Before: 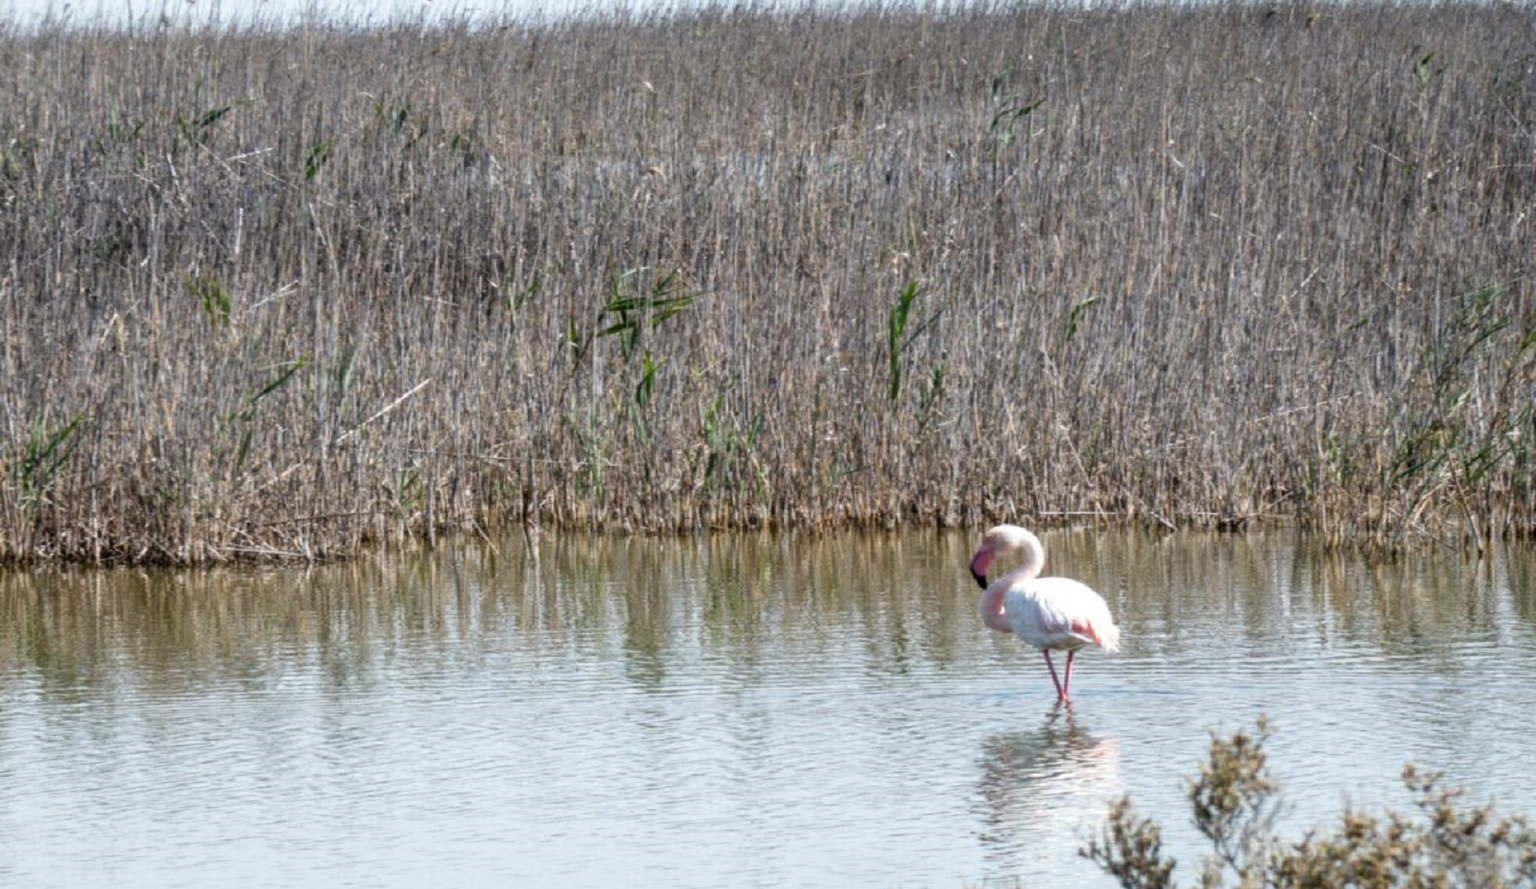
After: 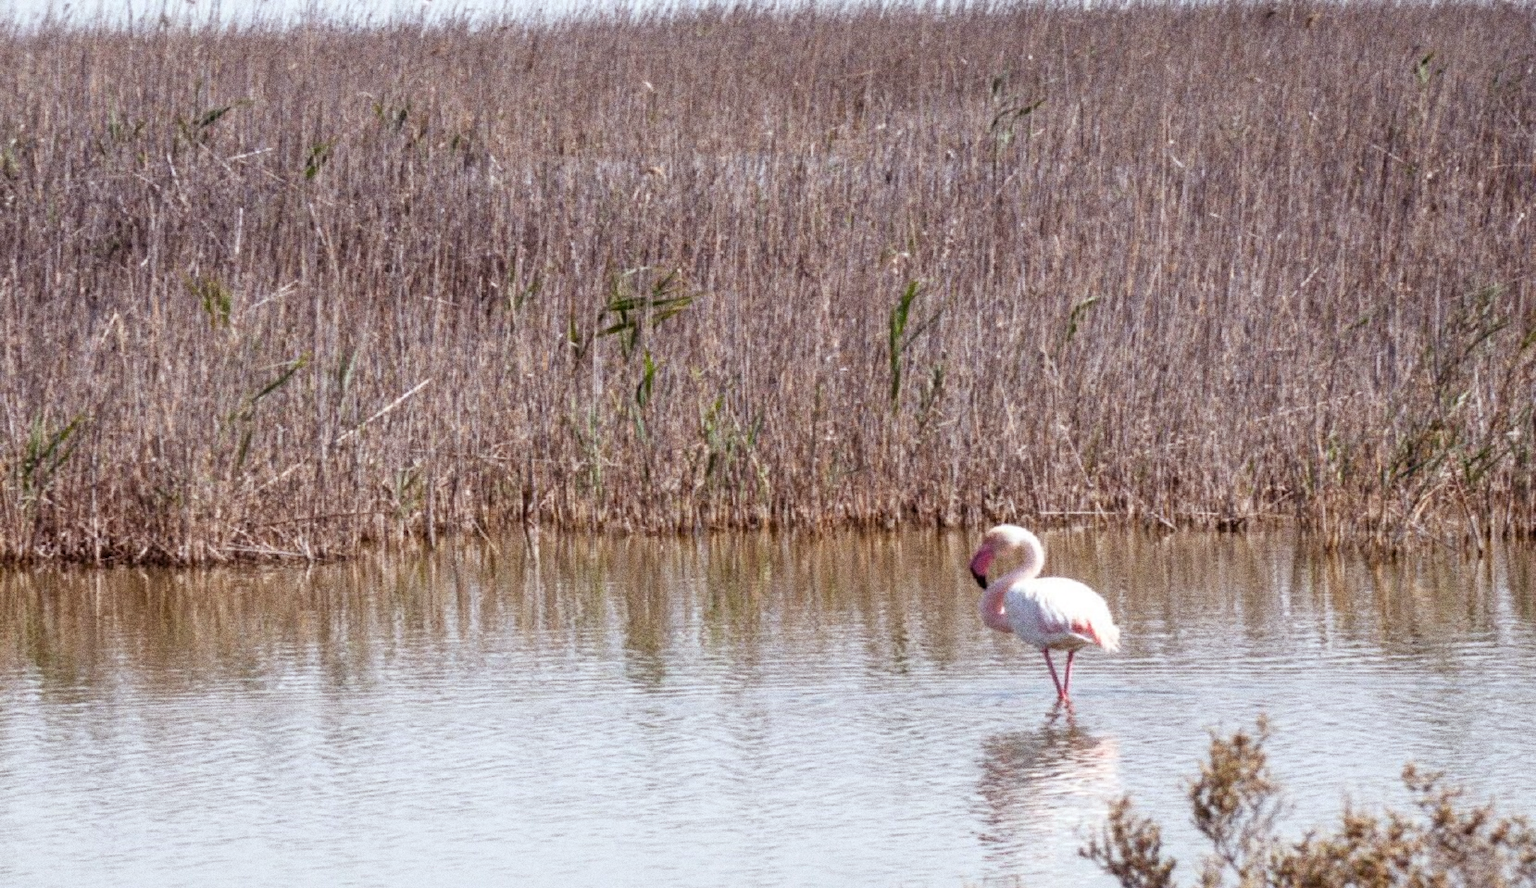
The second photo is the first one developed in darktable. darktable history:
rgb levels: mode RGB, independent channels, levels [[0, 0.474, 1], [0, 0.5, 1], [0, 0.5, 1]]
grain: coarseness 0.09 ISO, strength 40%
white balance: red 1, blue 1
